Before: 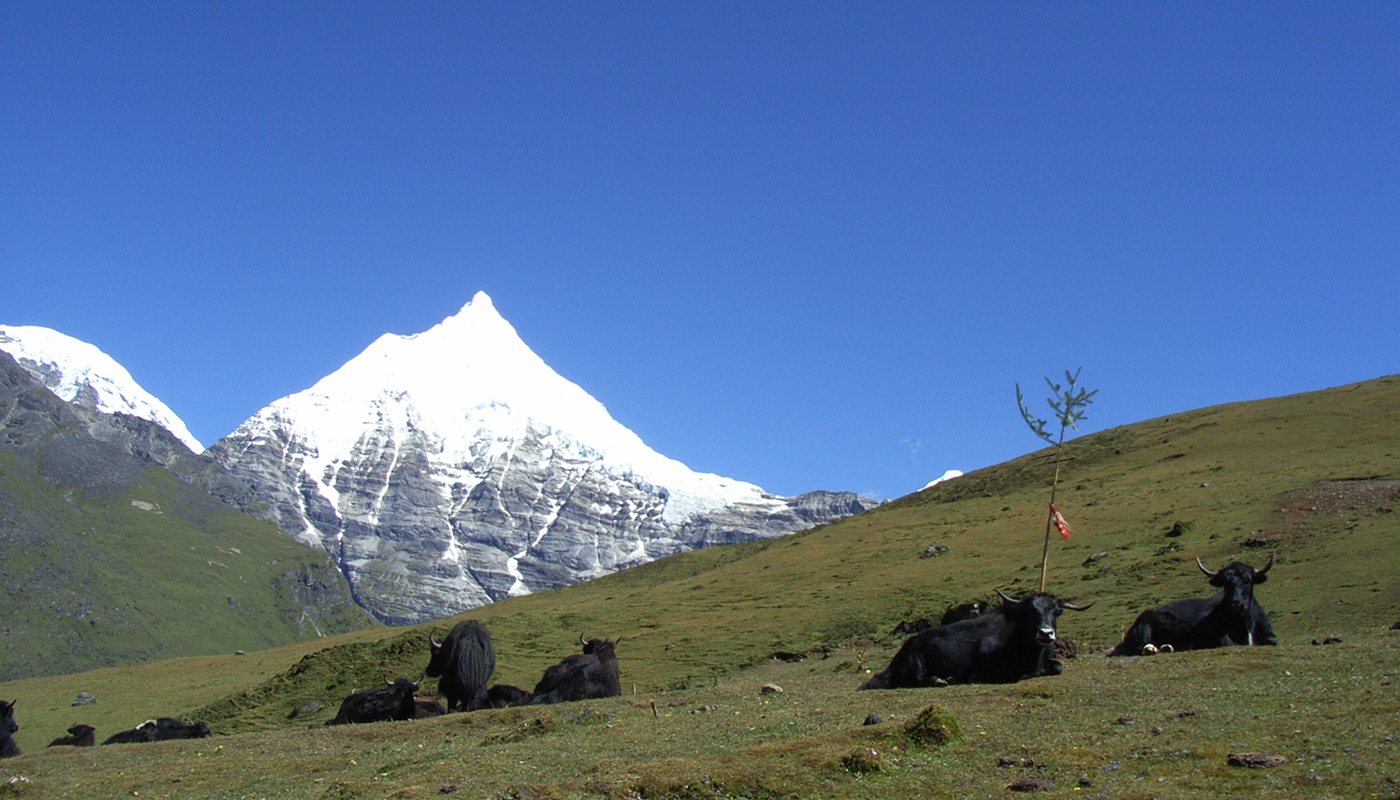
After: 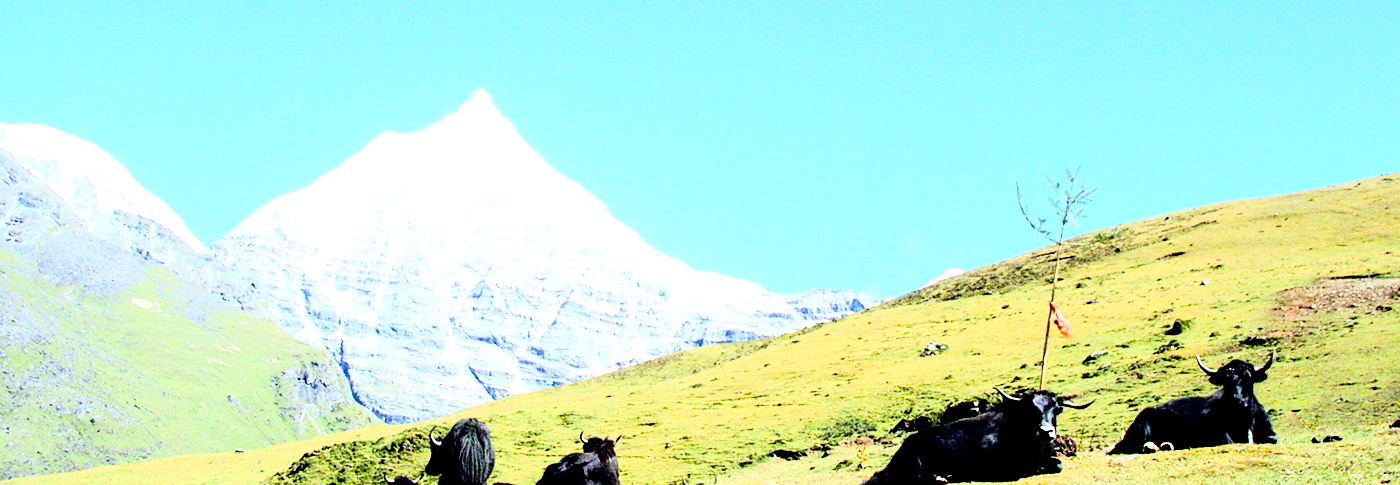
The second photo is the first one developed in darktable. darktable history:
exposure: black level correction 0.016, exposure 1.774 EV, compensate highlight preservation false
rgb curve: curves: ch0 [(0, 0) (0.21, 0.15) (0.24, 0.21) (0.5, 0.75) (0.75, 0.96) (0.89, 0.99) (1, 1)]; ch1 [(0, 0.02) (0.21, 0.13) (0.25, 0.2) (0.5, 0.67) (0.75, 0.9) (0.89, 0.97) (1, 1)]; ch2 [(0, 0.02) (0.21, 0.13) (0.25, 0.2) (0.5, 0.67) (0.75, 0.9) (0.89, 0.97) (1, 1)], compensate middle gray true
crop and rotate: top 25.357%, bottom 13.942%
